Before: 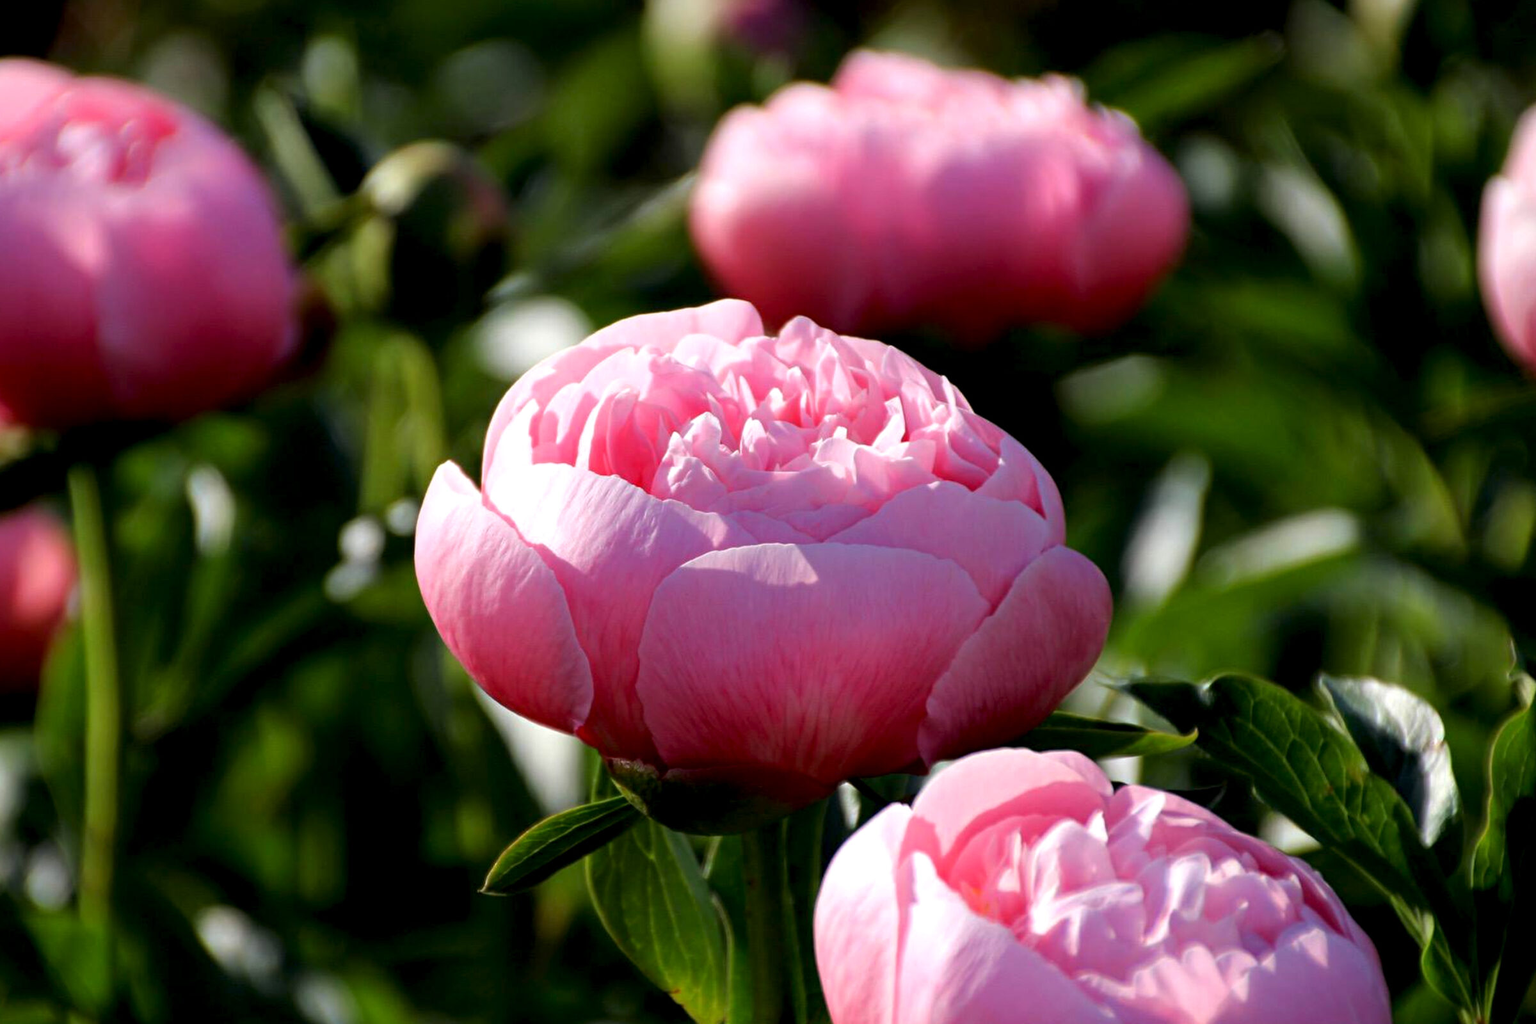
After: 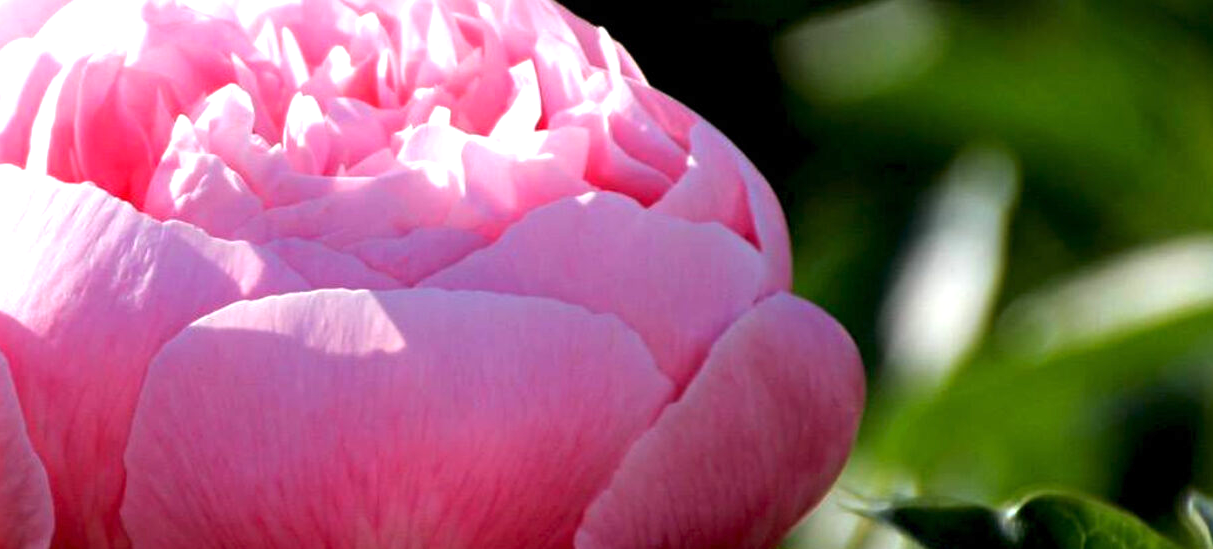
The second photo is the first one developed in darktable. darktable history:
crop: left 36.38%, top 35.002%, right 13.042%, bottom 30.68%
exposure: exposure 0.608 EV, compensate exposure bias true, compensate highlight preservation false
